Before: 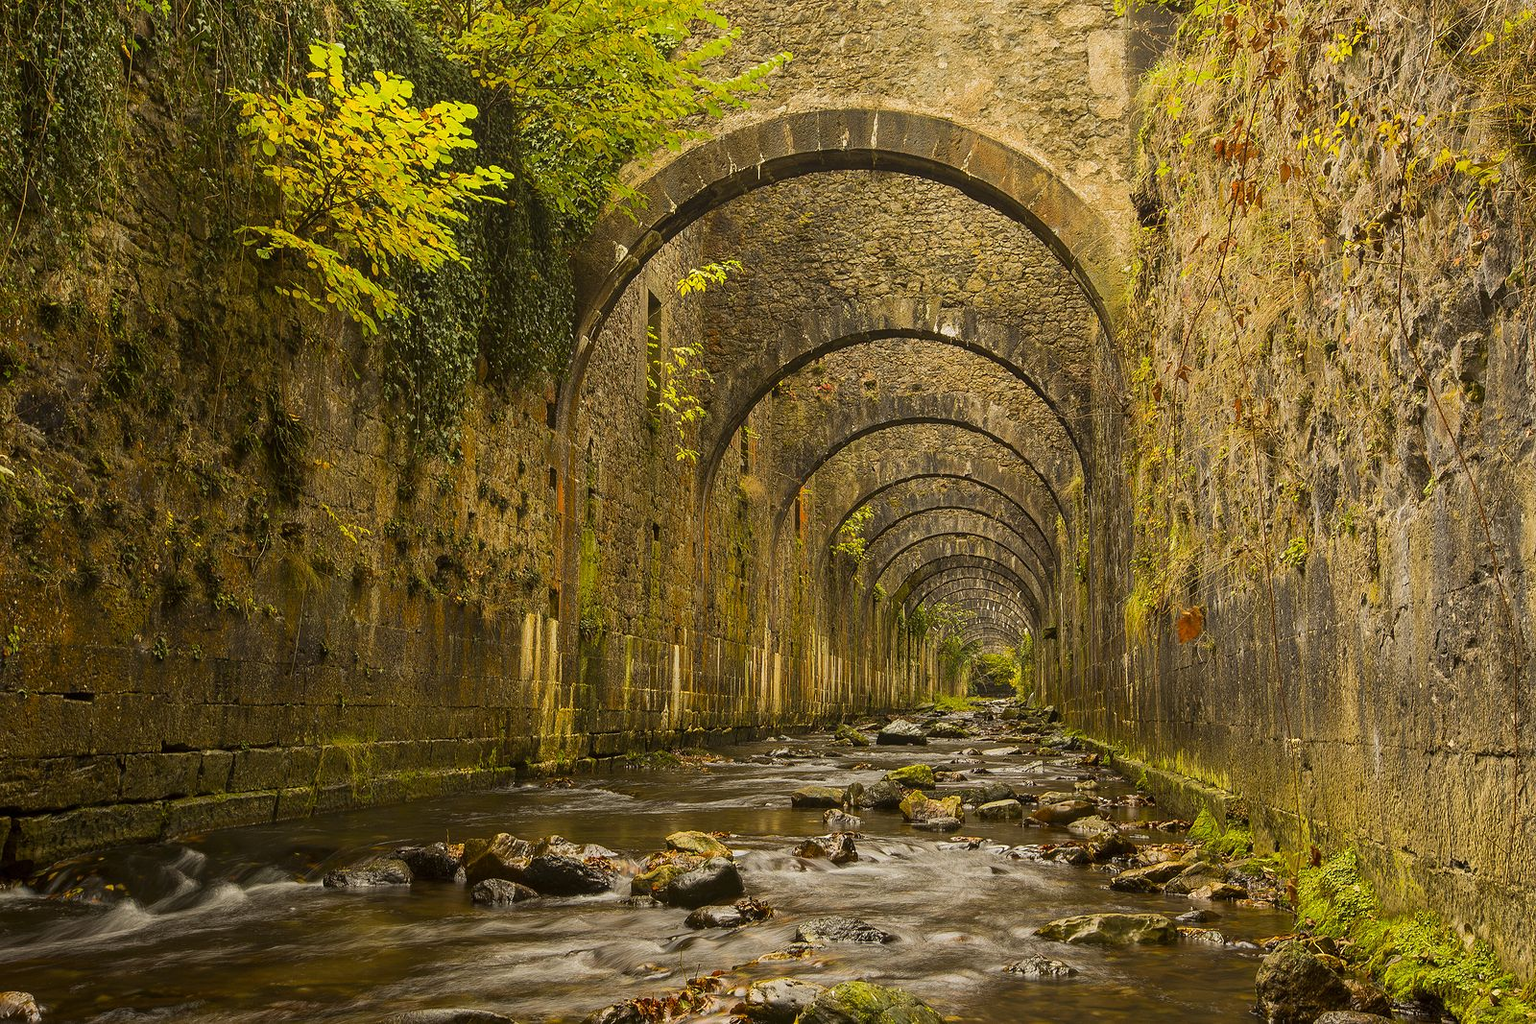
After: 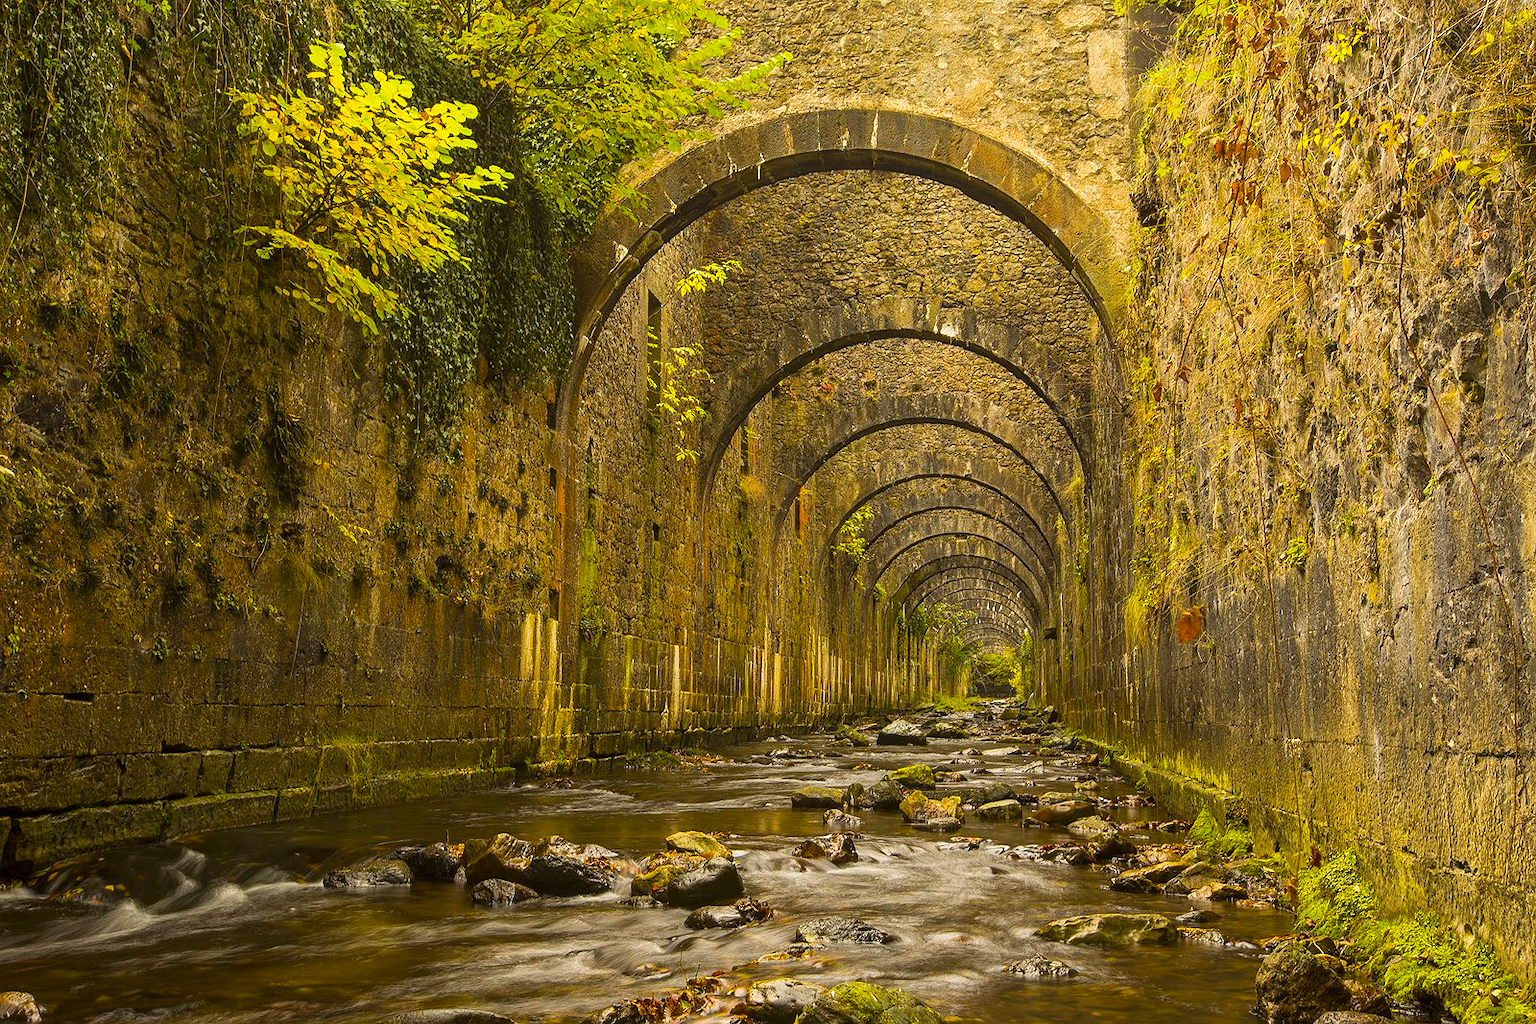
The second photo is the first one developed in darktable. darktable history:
color balance rgb: perceptual saturation grading › global saturation 7.265%, perceptual saturation grading › shadows 4.378%, perceptual brilliance grading › global brilliance 9.325%, global vibrance 20%
